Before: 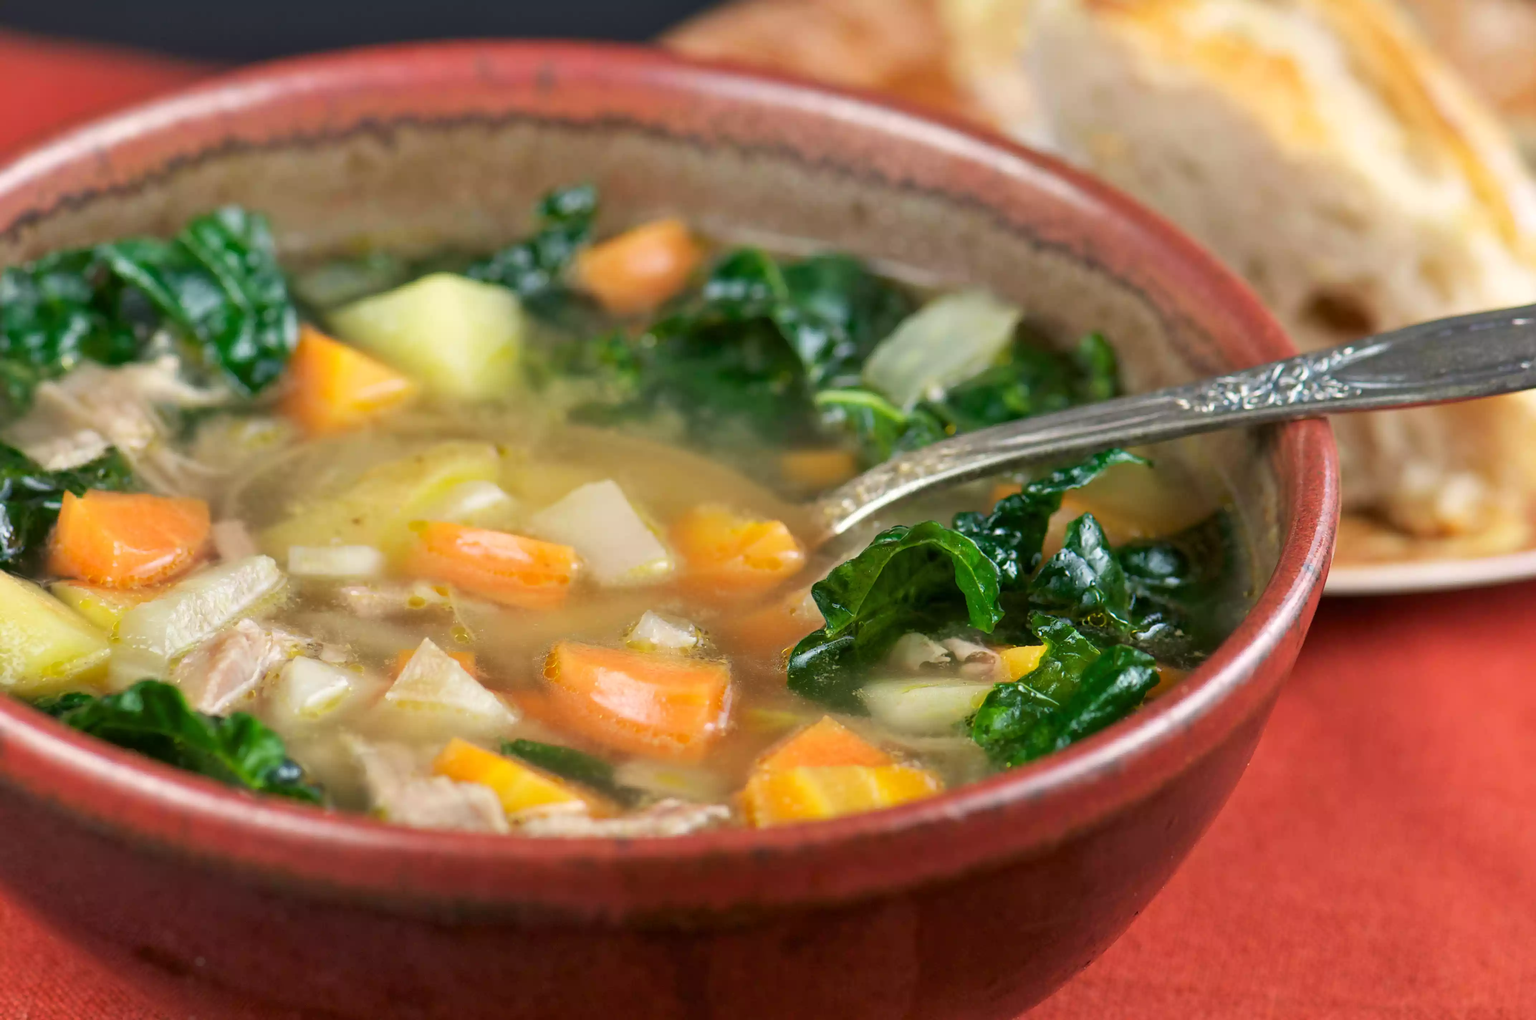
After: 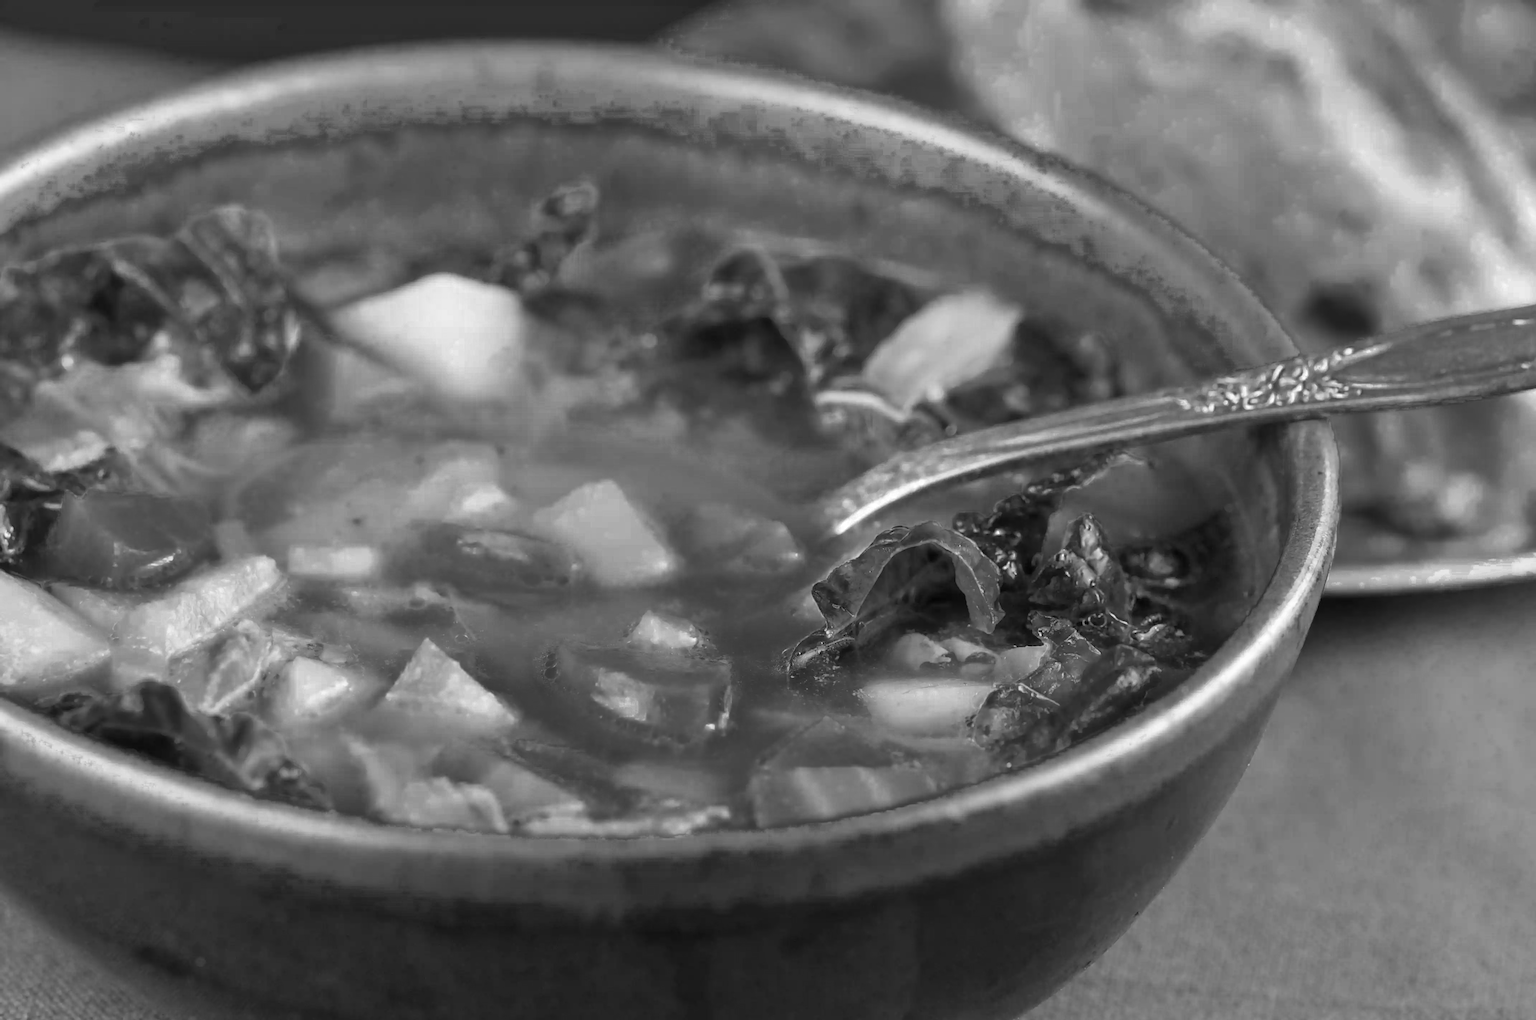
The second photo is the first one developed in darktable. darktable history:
color zones: curves: ch0 [(0.002, 0.589) (0.107, 0.484) (0.146, 0.249) (0.217, 0.352) (0.309, 0.525) (0.39, 0.404) (0.455, 0.169) (0.597, 0.055) (0.724, 0.212) (0.775, 0.691) (0.869, 0.571) (1, 0.587)]; ch1 [(0, 0) (0.143, 0) (0.286, 0) (0.429, 0) (0.571, 0) (0.714, 0) (0.857, 0)], mix 38.35%
